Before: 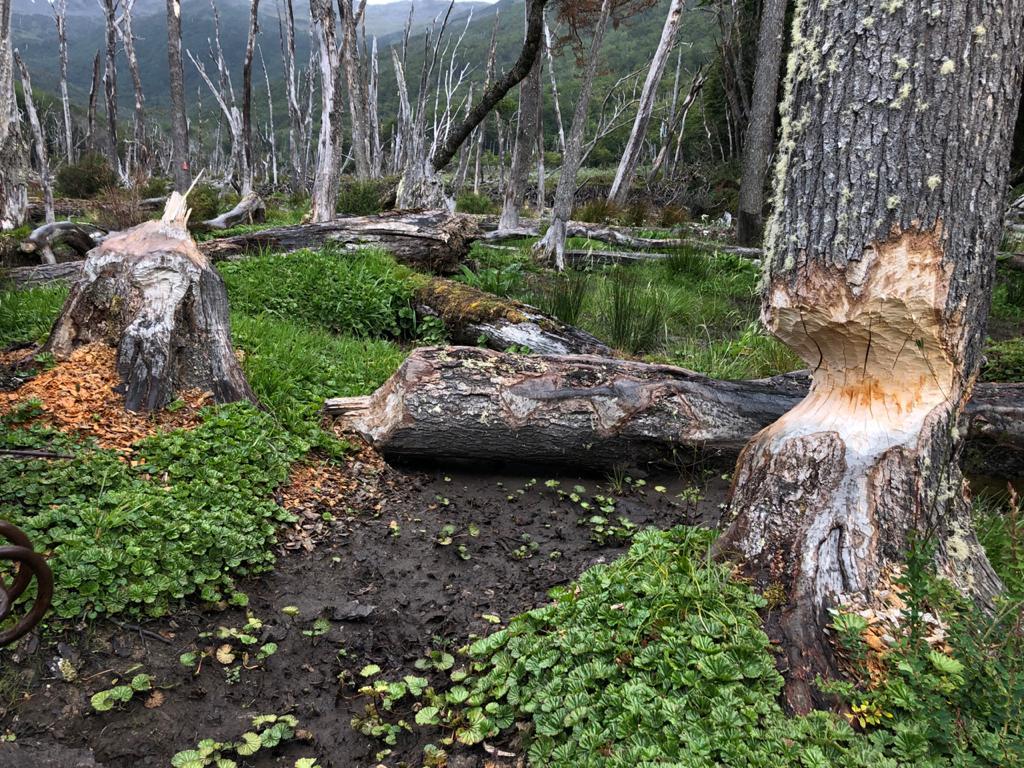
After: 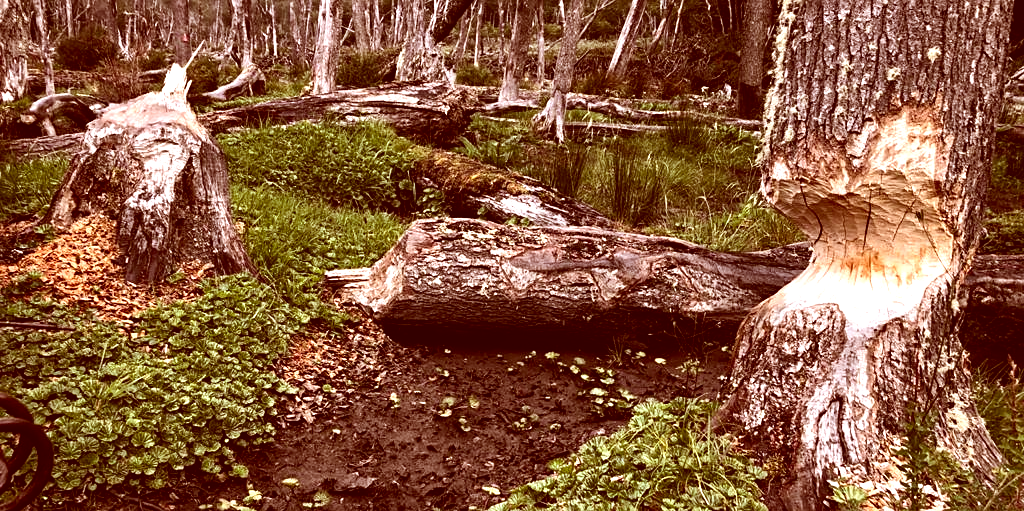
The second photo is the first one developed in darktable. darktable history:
crop: top 16.727%, bottom 16.727%
tone equalizer: -8 EV -0.75 EV, -7 EV -0.7 EV, -6 EV -0.6 EV, -5 EV -0.4 EV, -3 EV 0.4 EV, -2 EV 0.6 EV, -1 EV 0.7 EV, +0 EV 0.75 EV, edges refinement/feathering 500, mask exposure compensation -1.57 EV, preserve details no
sharpen: amount 0.2
color correction: highlights a* 9.03, highlights b* 8.71, shadows a* 40, shadows b* 40, saturation 0.8
